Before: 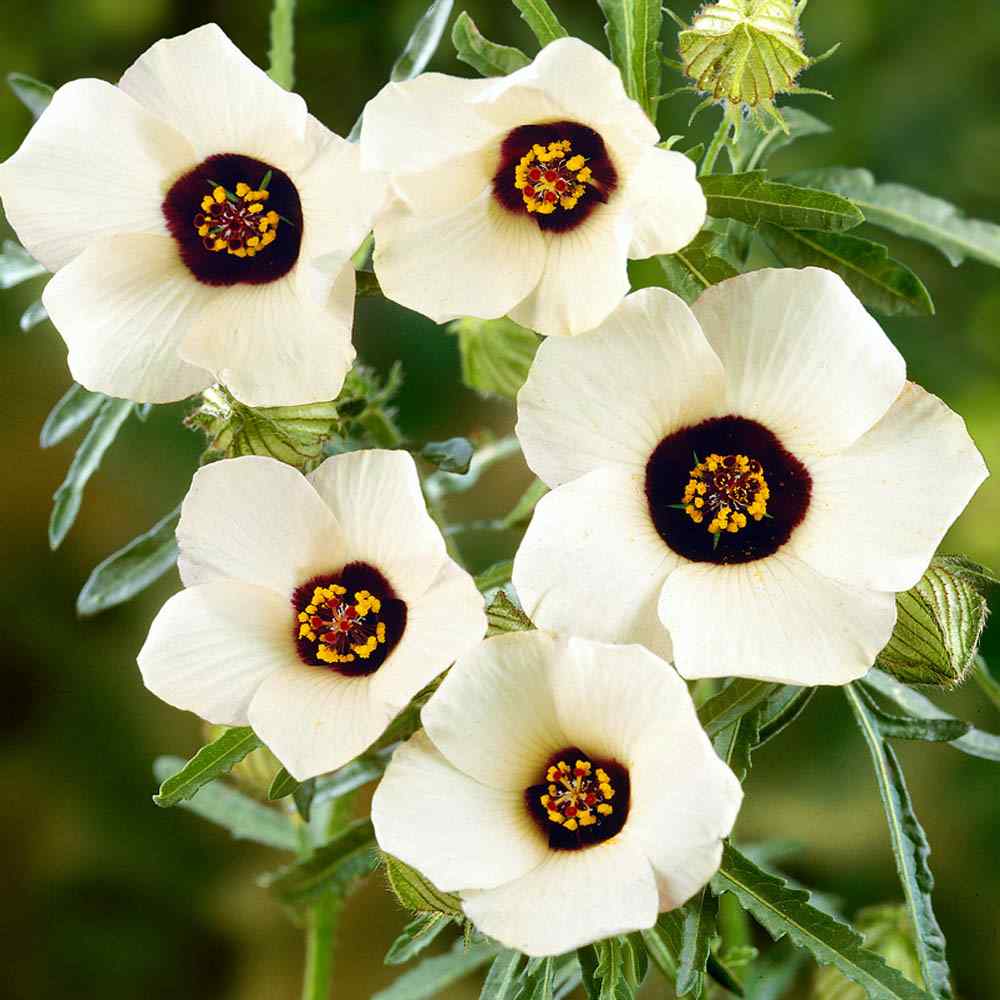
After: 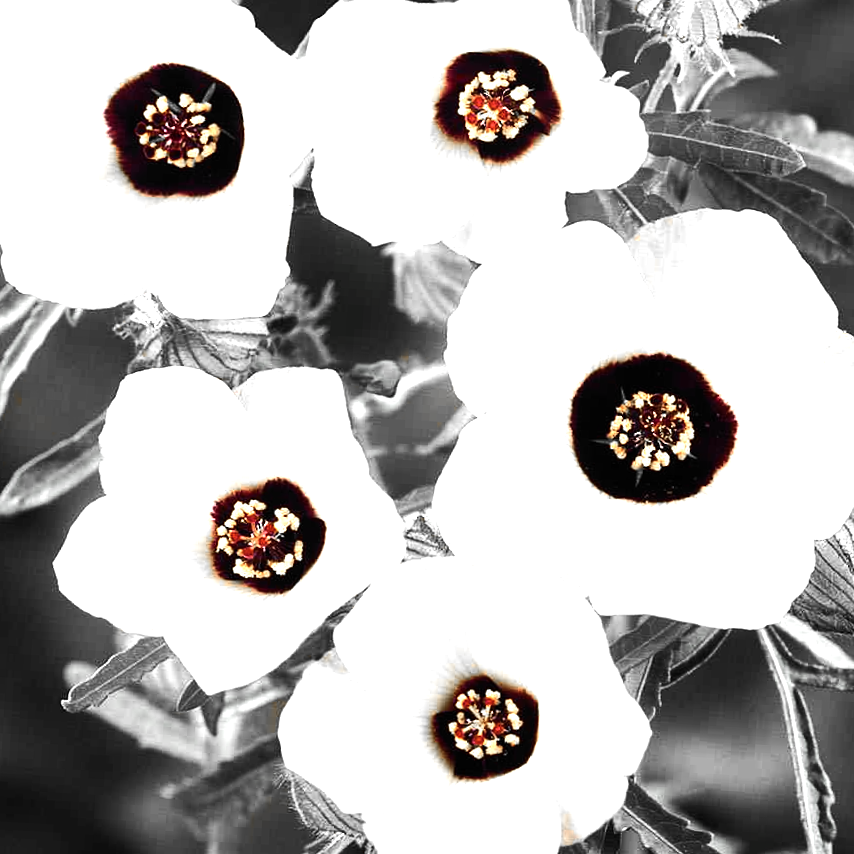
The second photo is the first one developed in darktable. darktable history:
crop and rotate: angle -3.27°, left 5.211%, top 5.211%, right 4.607%, bottom 4.607%
tone equalizer: -8 EV -1.08 EV, -7 EV -1.01 EV, -6 EV -0.867 EV, -5 EV -0.578 EV, -3 EV 0.578 EV, -2 EV 0.867 EV, -1 EV 1.01 EV, +0 EV 1.08 EV, edges refinement/feathering 500, mask exposure compensation -1.57 EV, preserve details no
color zones: curves: ch0 [(0, 0.65) (0.096, 0.644) (0.221, 0.539) (0.429, 0.5) (0.571, 0.5) (0.714, 0.5) (0.857, 0.5) (1, 0.65)]; ch1 [(0, 0.5) (0.143, 0.5) (0.257, -0.002) (0.429, 0.04) (0.571, -0.001) (0.714, -0.015) (0.857, 0.024) (1, 0.5)]
